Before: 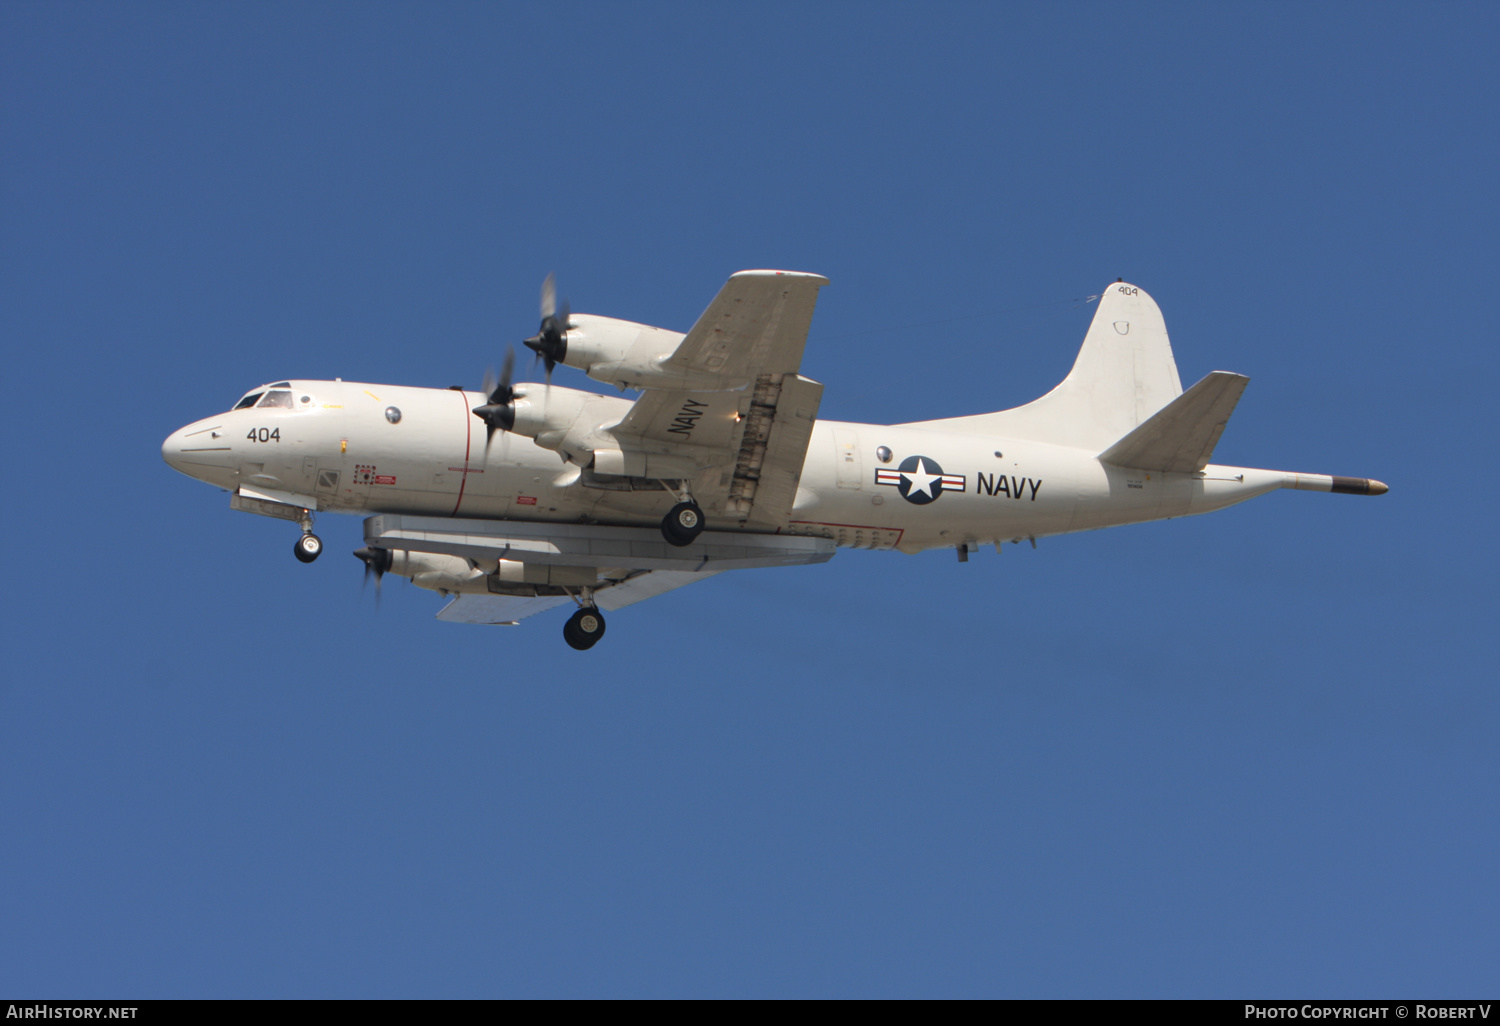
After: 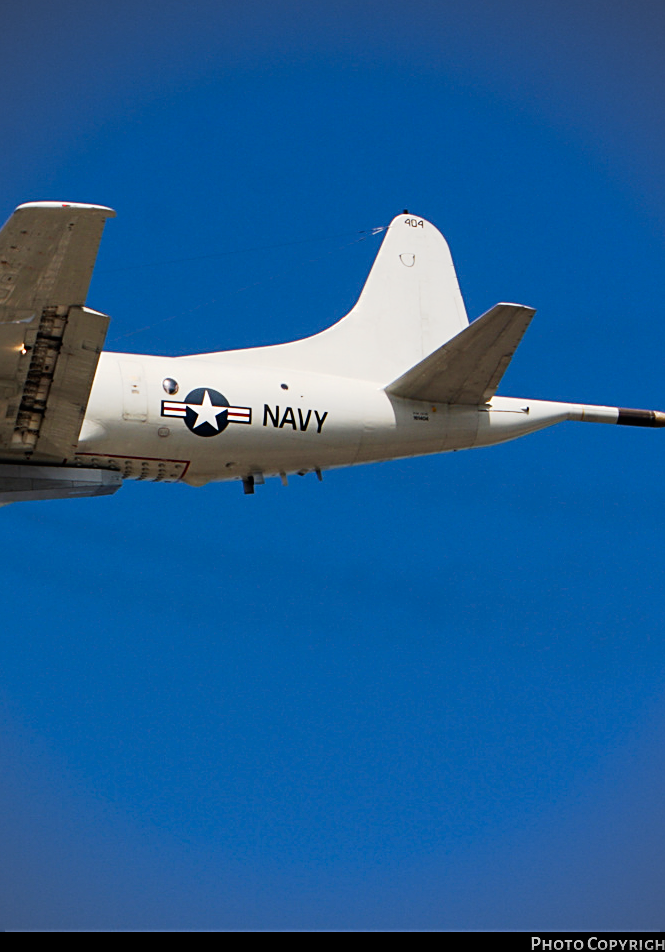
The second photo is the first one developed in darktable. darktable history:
crop: left 47.628%, top 6.643%, right 7.874%
tone curve: curves: ch0 [(0, 0) (0.003, 0.001) (0.011, 0.001) (0.025, 0.001) (0.044, 0.001) (0.069, 0.003) (0.1, 0.007) (0.136, 0.013) (0.177, 0.032) (0.224, 0.083) (0.277, 0.157) (0.335, 0.237) (0.399, 0.334) (0.468, 0.446) (0.543, 0.562) (0.623, 0.683) (0.709, 0.801) (0.801, 0.869) (0.898, 0.918) (1, 1)], preserve colors none
sharpen: on, module defaults
vignetting: on, module defaults
